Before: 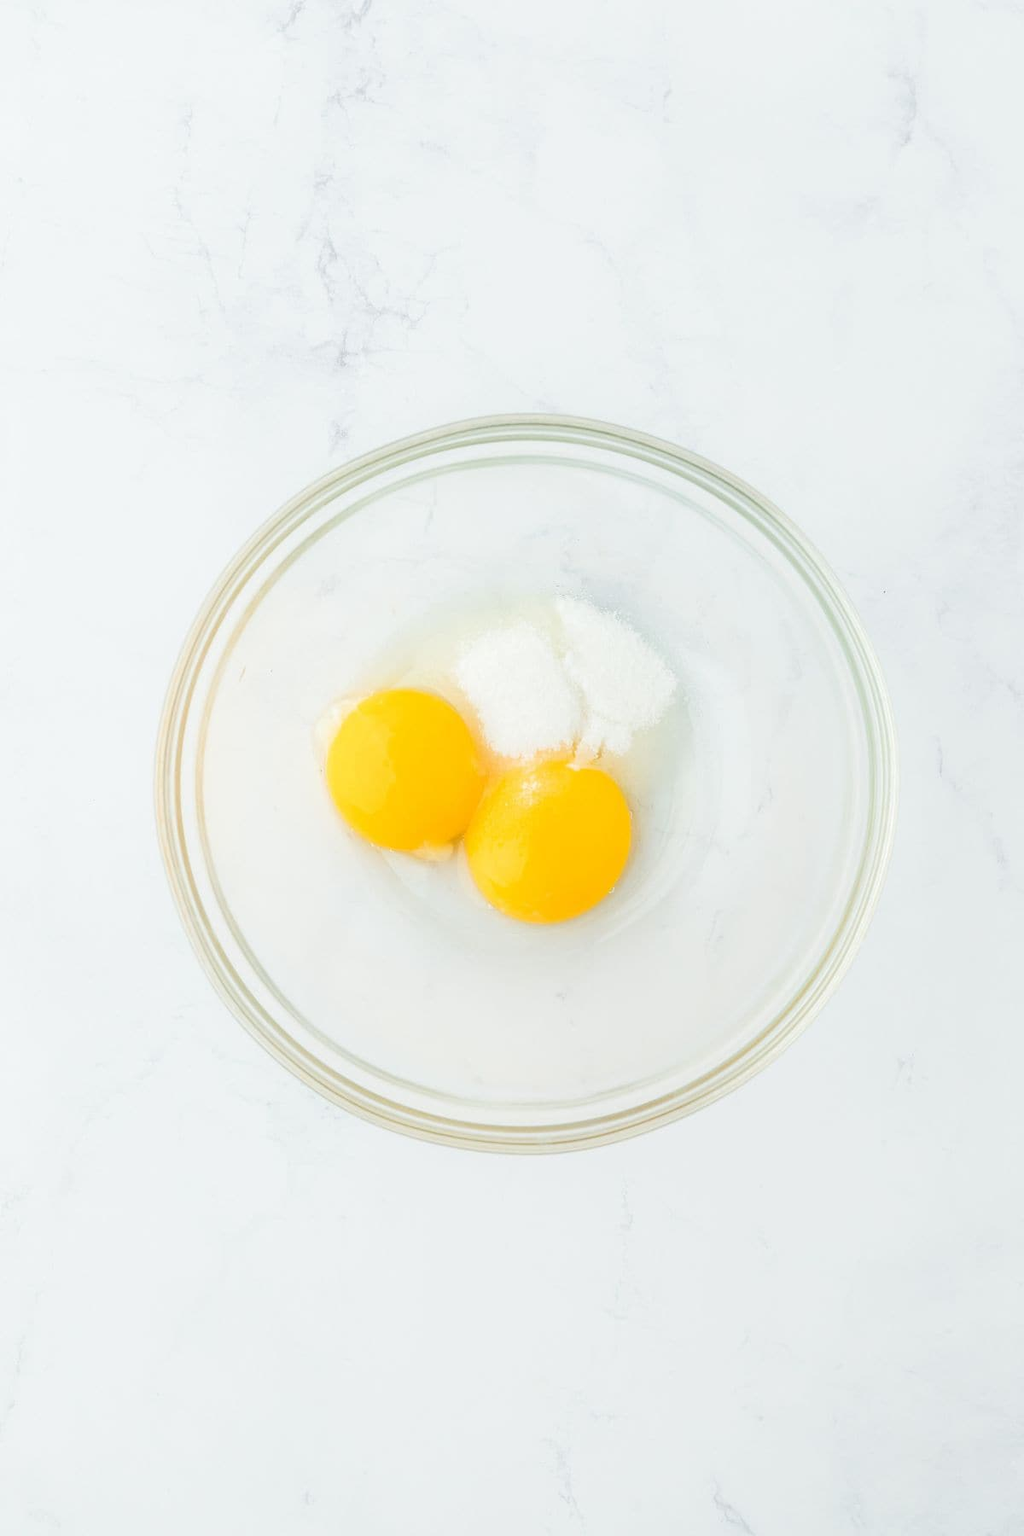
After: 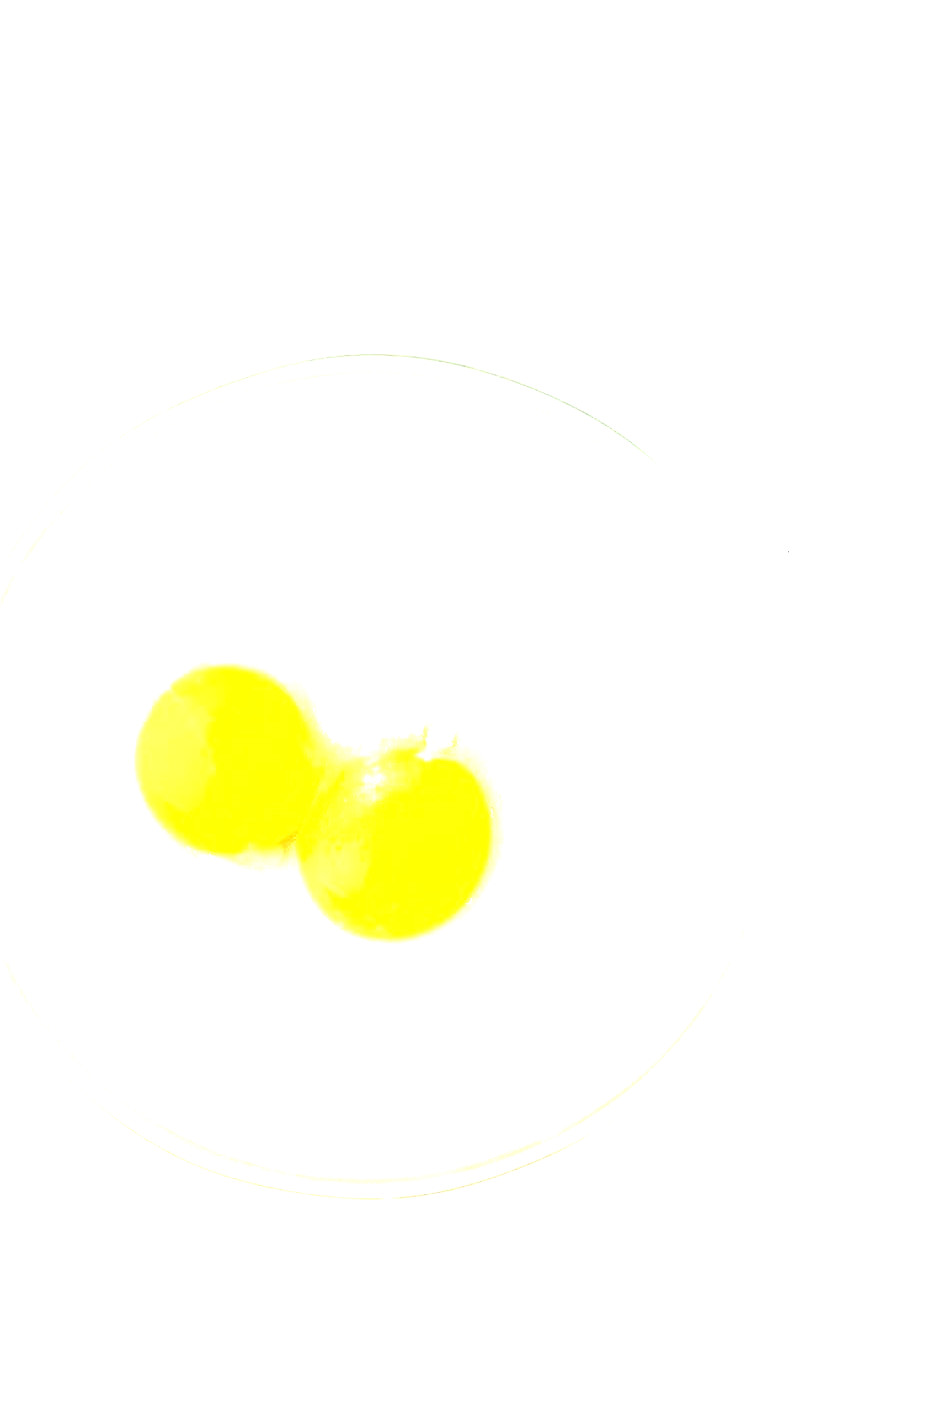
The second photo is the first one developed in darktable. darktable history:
vignetting: fall-off start 85%, fall-off radius 80%, brightness -0.182, saturation -0.3, width/height ratio 1.219, dithering 8-bit output, unbound false
crop and rotate: left 20.74%, top 7.912%, right 0.375%, bottom 13.378%
exposure: black level correction 0, exposure 1.3 EV, compensate highlight preservation false
sharpen: on, module defaults
